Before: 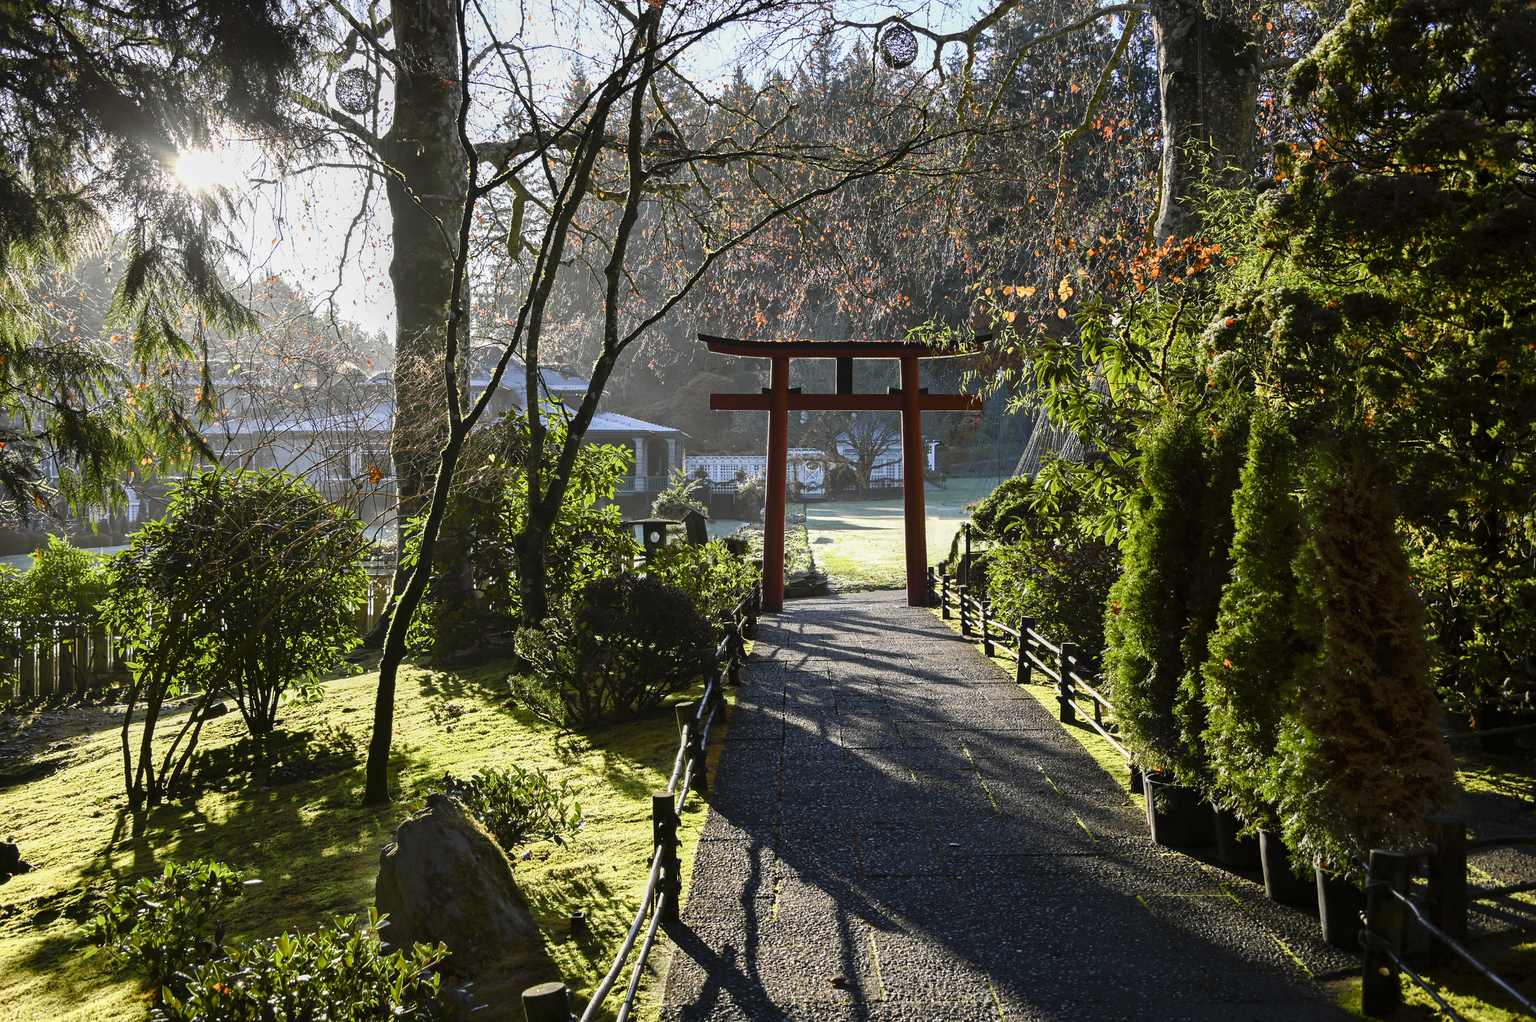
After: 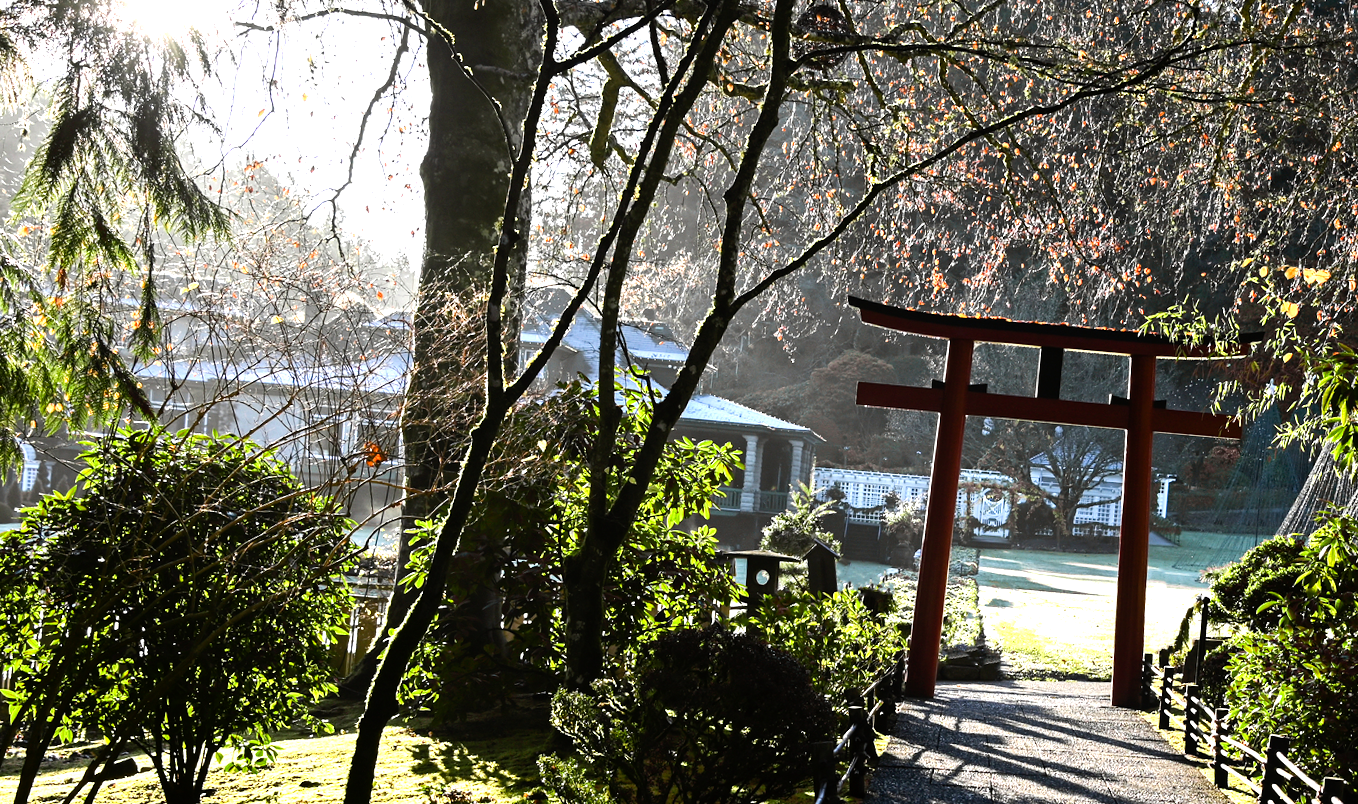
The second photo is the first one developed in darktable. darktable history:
tone equalizer: -8 EV -1.08 EV, -7 EV -1.01 EV, -6 EV -0.867 EV, -5 EV -0.578 EV, -3 EV 0.578 EV, -2 EV 0.867 EV, -1 EV 1.01 EV, +0 EV 1.08 EV, edges refinement/feathering 500, mask exposure compensation -1.57 EV, preserve details no
crop and rotate: angle -4.99°, left 2.122%, top 6.945%, right 27.566%, bottom 30.519%
